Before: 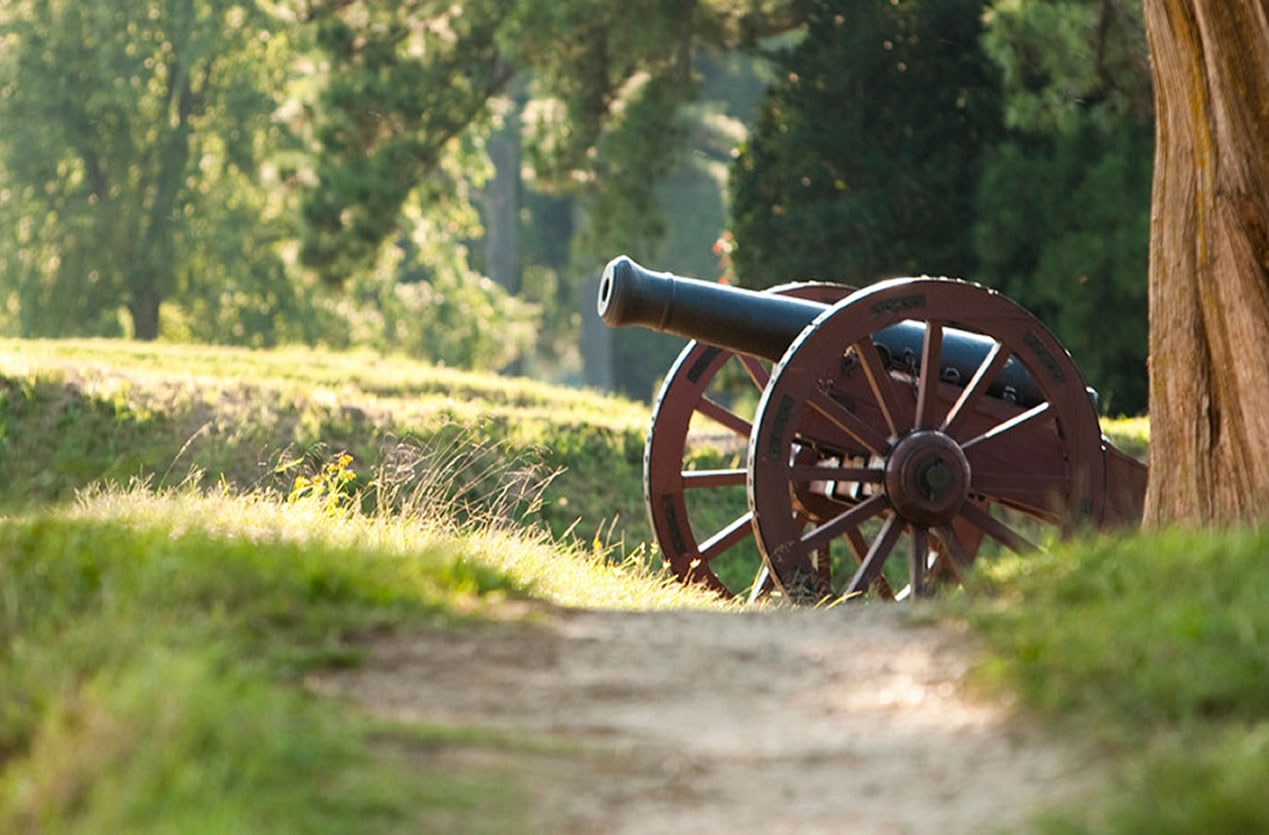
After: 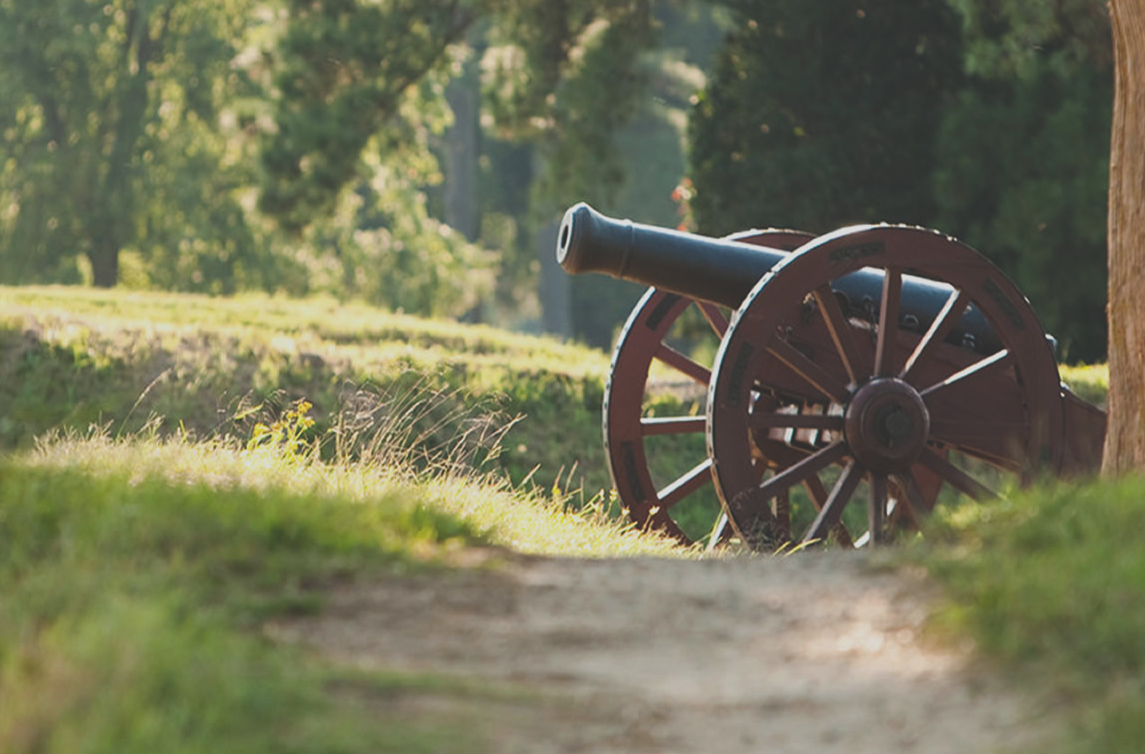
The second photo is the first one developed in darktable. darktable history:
exposure: black level correction -0.036, exposure -0.497 EV, compensate highlight preservation false
crop: left 3.305%, top 6.436%, right 6.389%, bottom 3.258%
